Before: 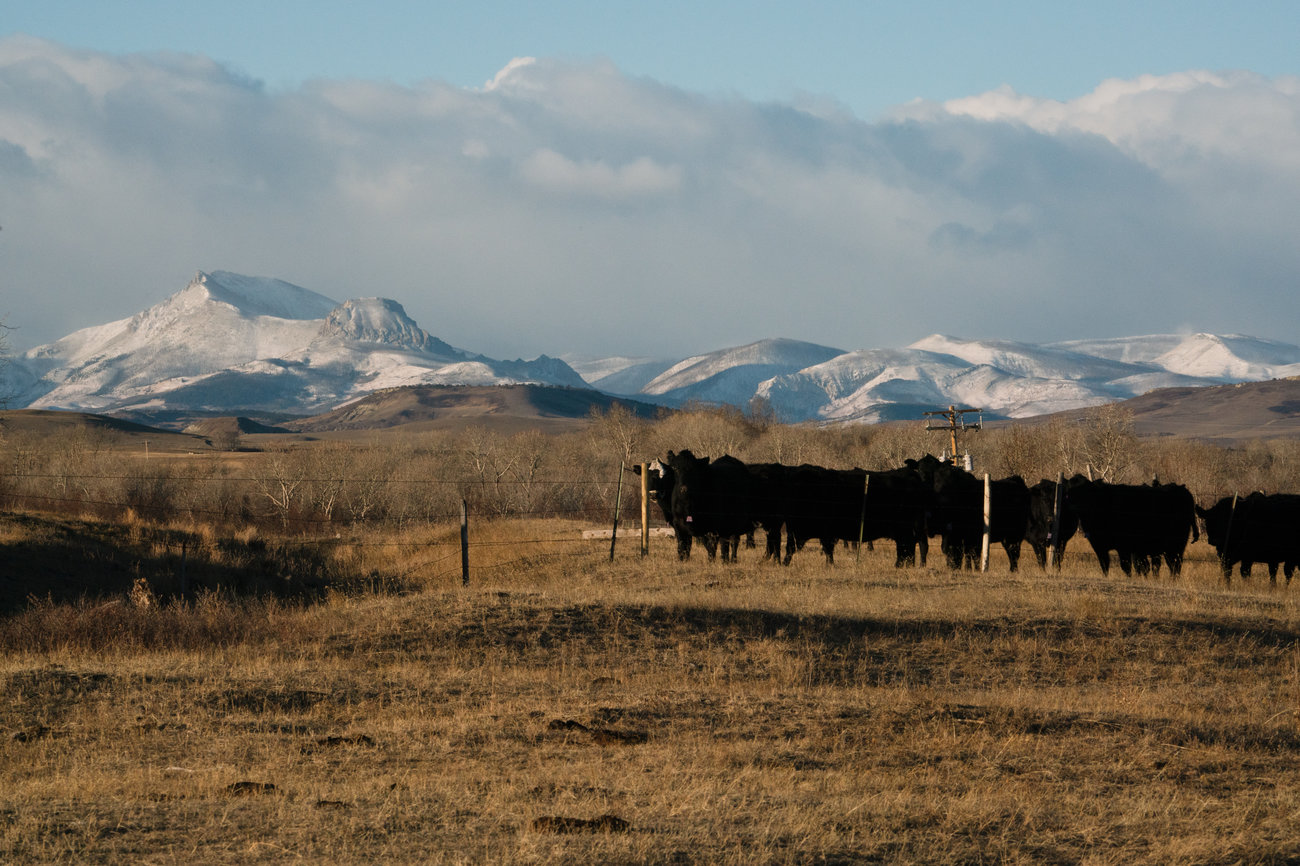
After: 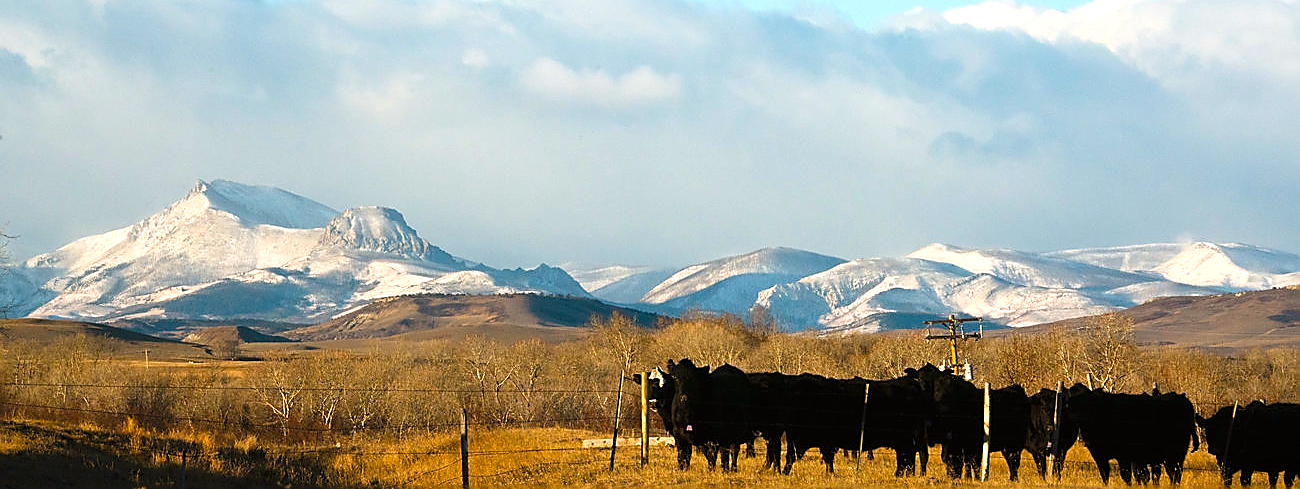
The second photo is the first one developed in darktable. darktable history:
levels: levels [0, 0.474, 0.947]
sharpen: radius 1.416, amount 1.252, threshold 0.71
color balance rgb: shadows lift › luminance -9.934%, power › chroma 0.701%, power › hue 60°, linear chroma grading › global chroma 9.76%, perceptual saturation grading › global saturation 30.185%
crop and rotate: top 10.567%, bottom 32.962%
exposure: black level correction 0, exposure 0.69 EV, compensate highlight preservation false
